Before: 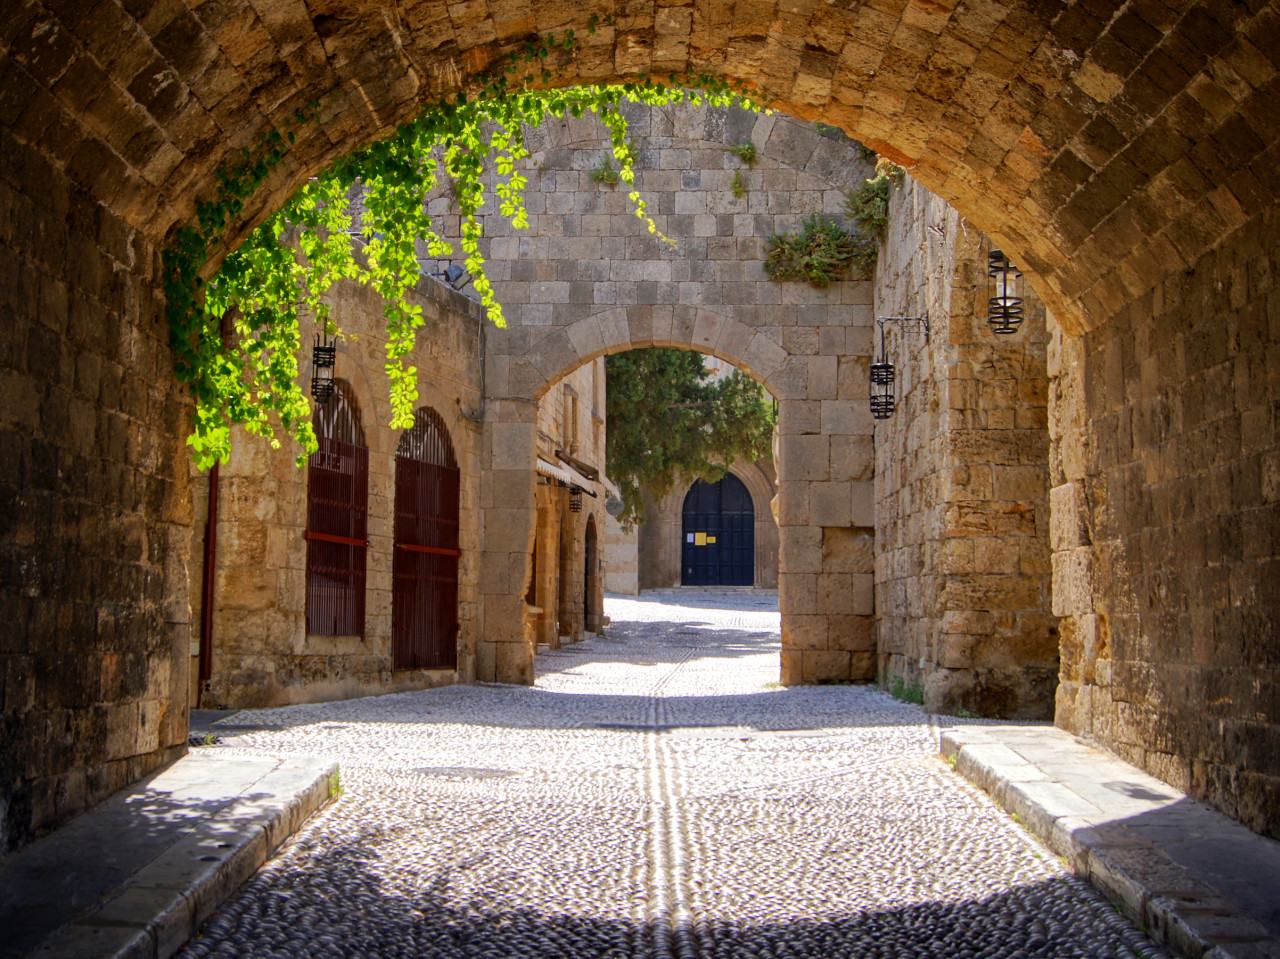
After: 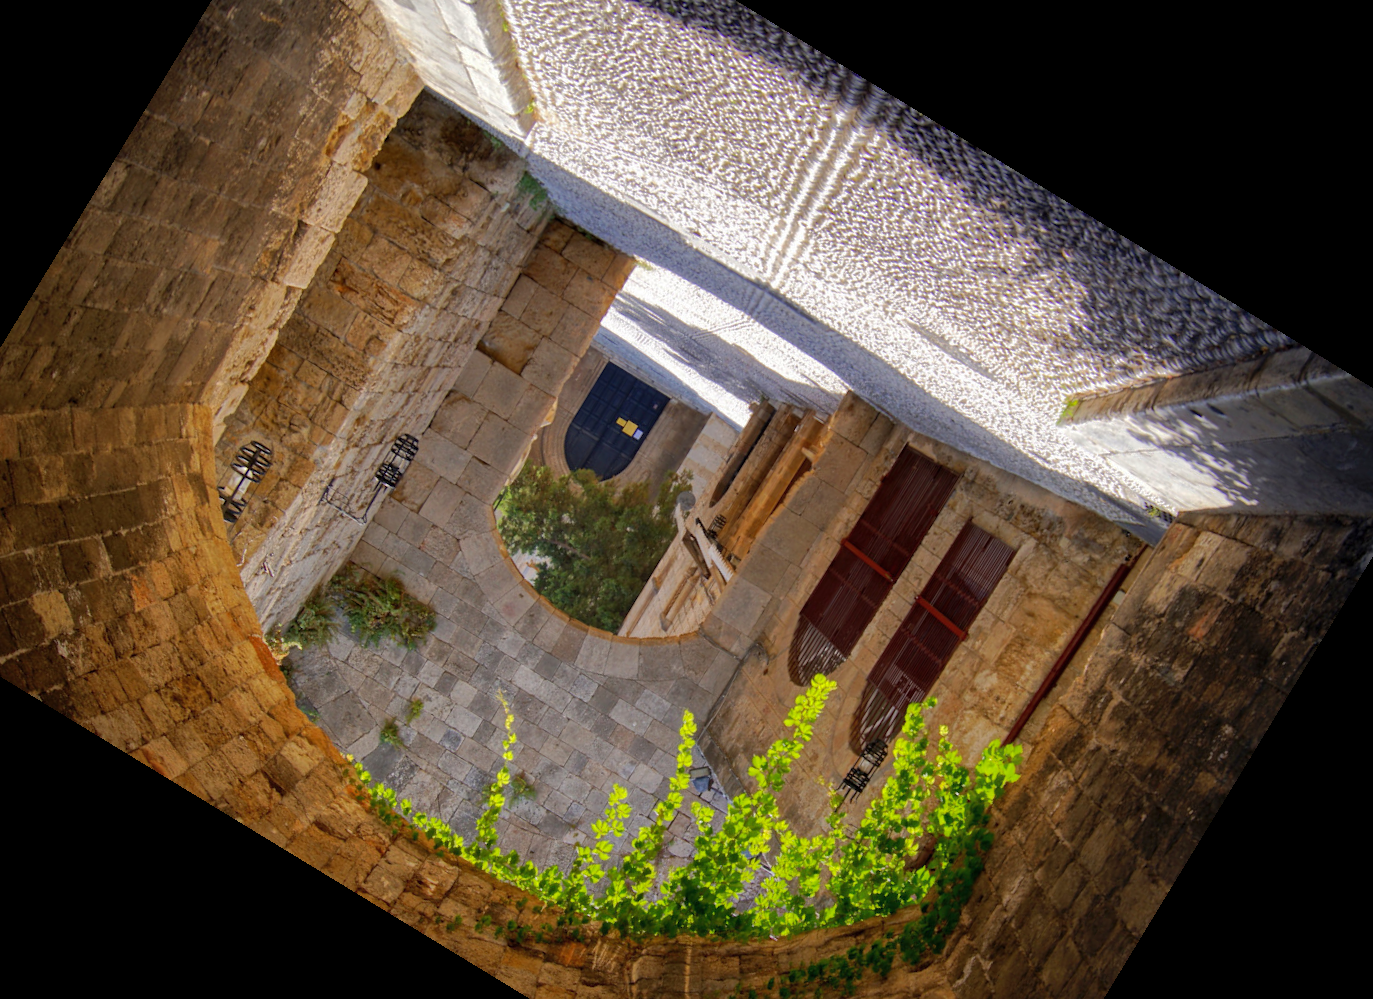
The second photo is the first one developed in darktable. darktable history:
shadows and highlights: shadows 40, highlights -60
crop and rotate: angle 148.68°, left 9.111%, top 15.603%, right 4.588%, bottom 17.041%
